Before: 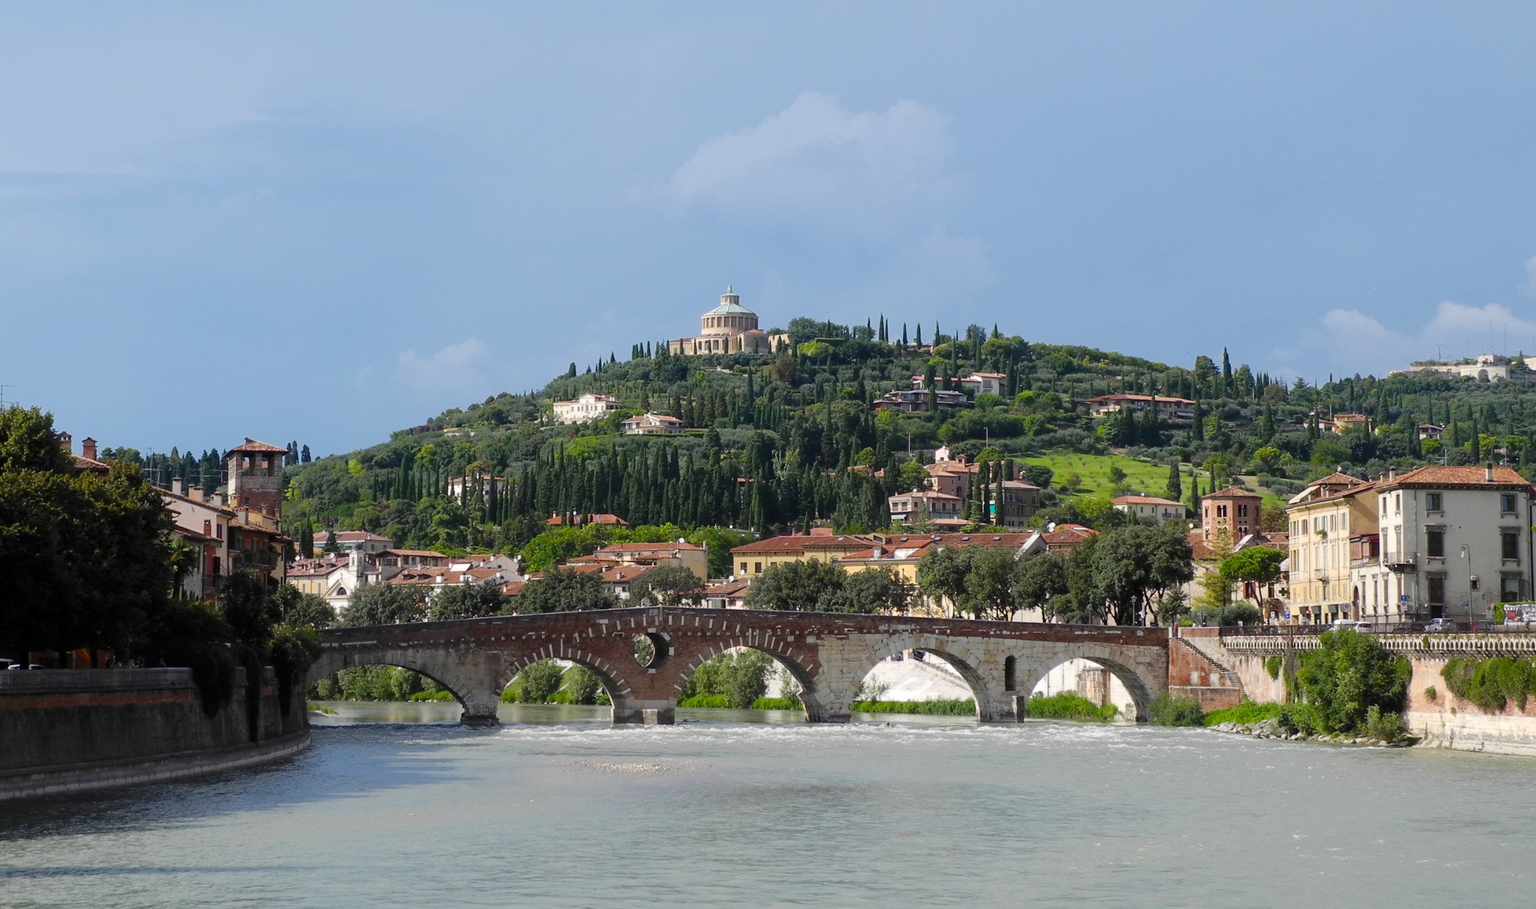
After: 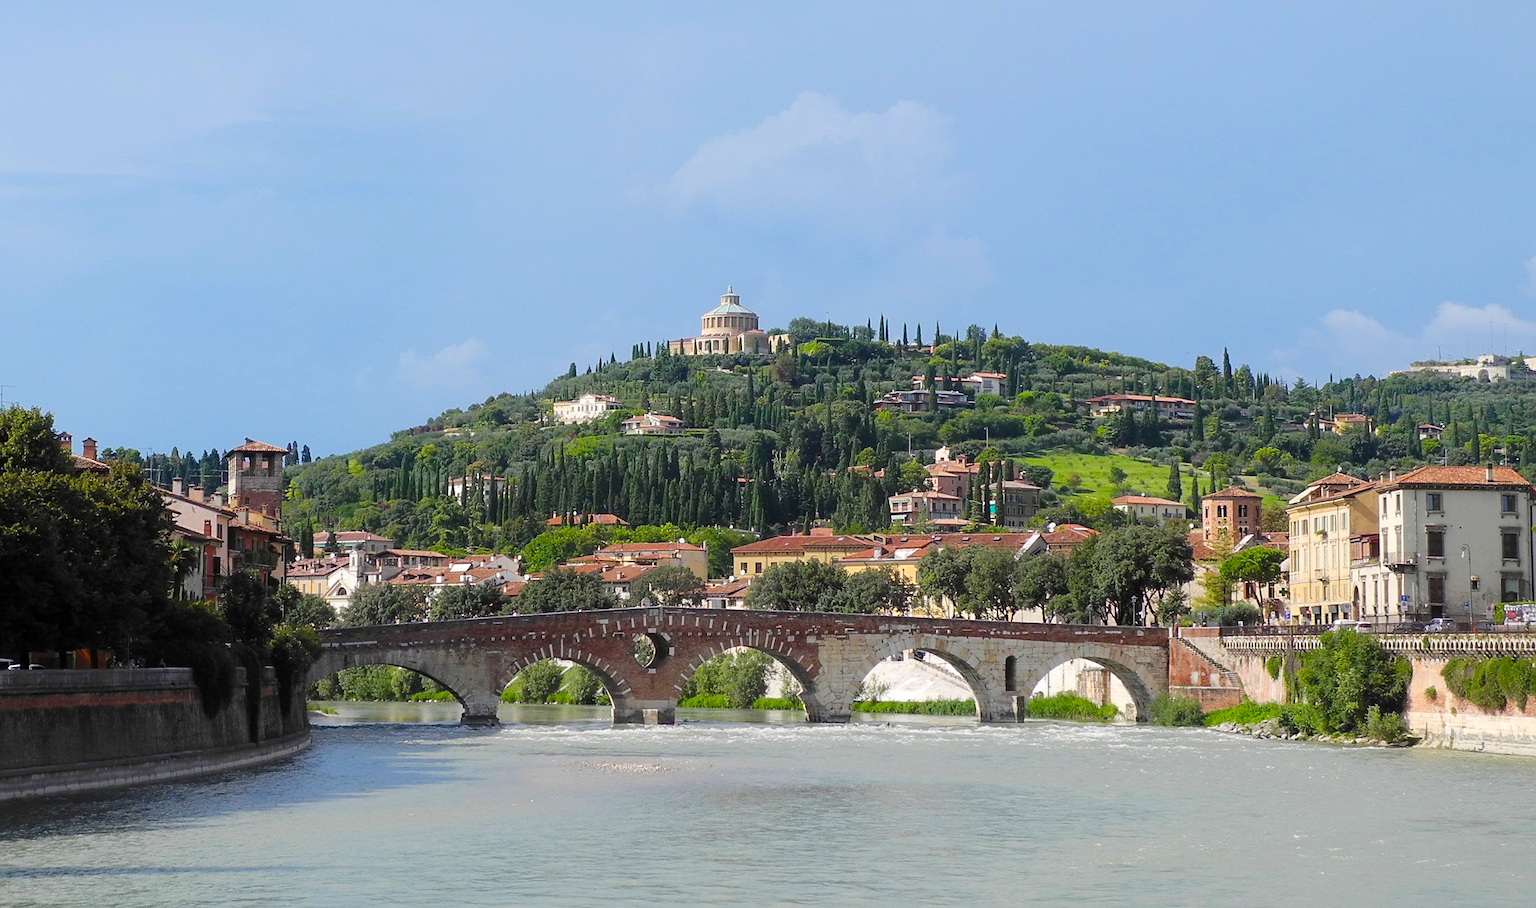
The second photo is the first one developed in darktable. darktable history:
contrast brightness saturation: brightness 0.09, saturation 0.19
sharpen: on, module defaults
